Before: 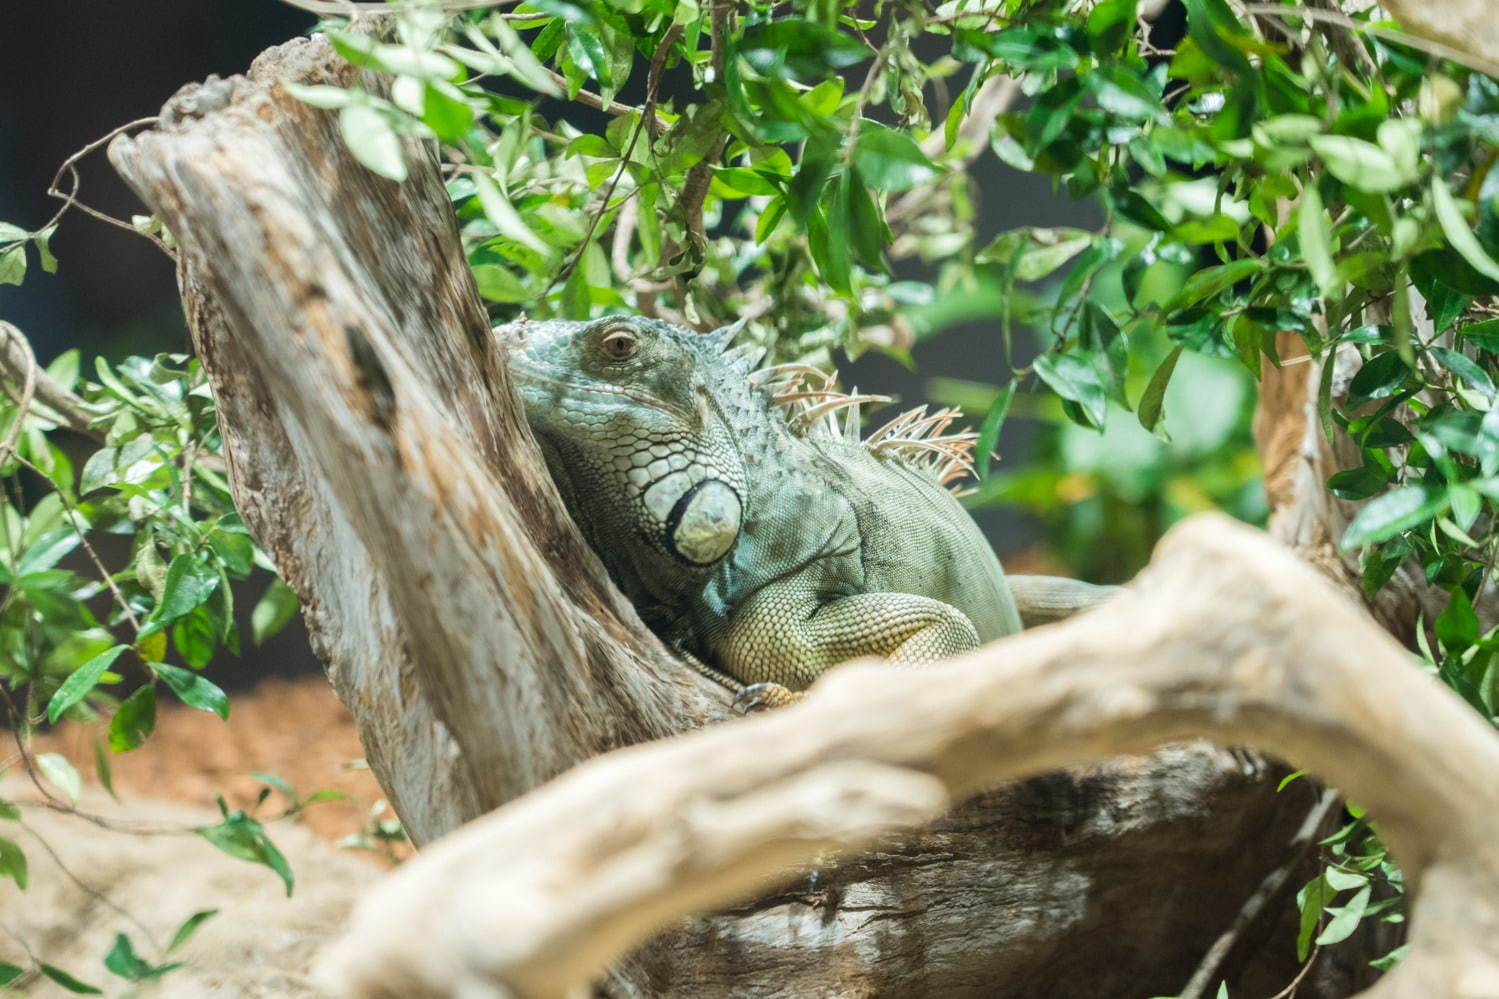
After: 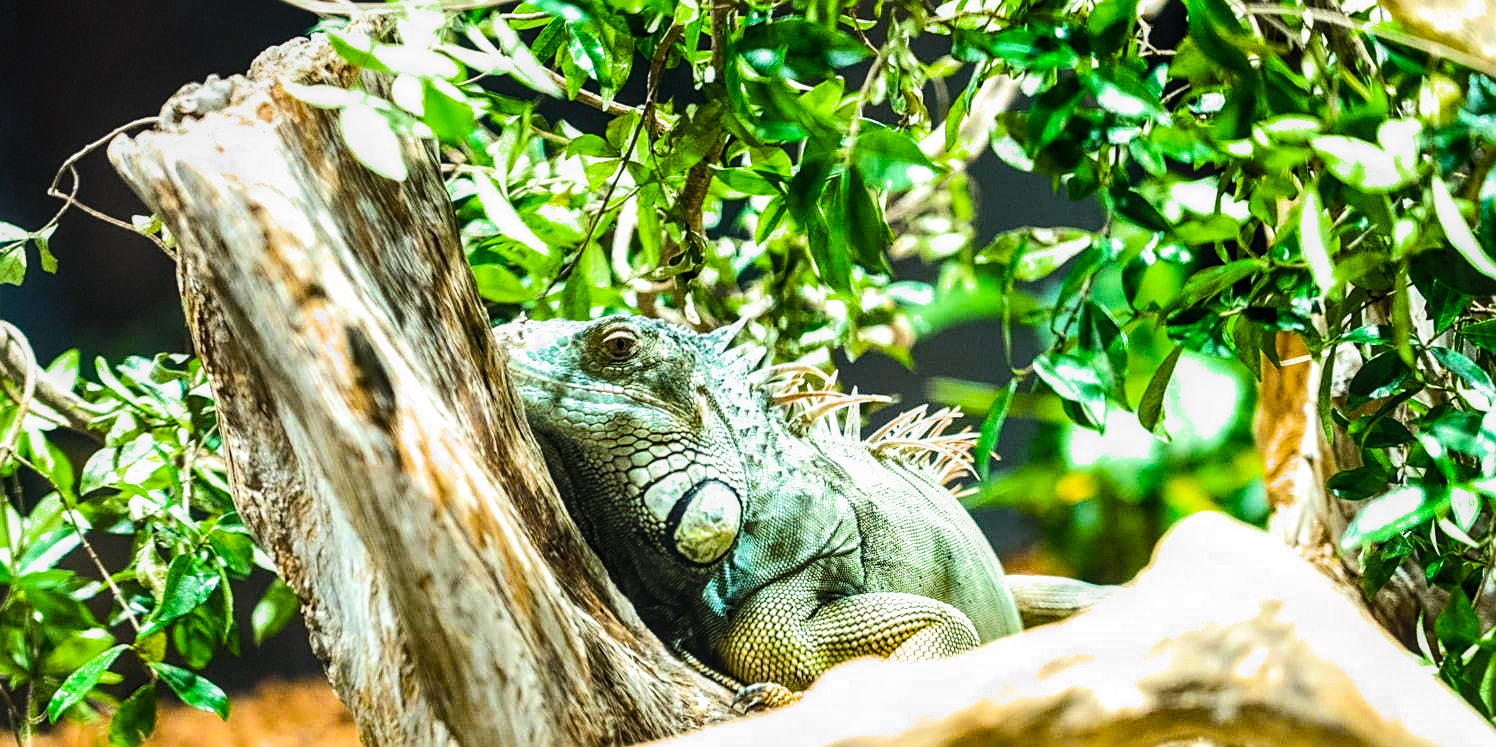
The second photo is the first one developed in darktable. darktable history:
exposure: compensate highlight preservation false
crop: bottom 24.967%
local contrast: on, module defaults
filmic rgb: middle gray luminance 18.42%, black relative exposure -10.5 EV, white relative exposure 3.4 EV, threshold 6 EV, target black luminance 0%, hardness 6.03, latitude 99%, contrast 0.847, shadows ↔ highlights balance 0.505%, add noise in highlights 0, preserve chrominance max RGB, color science v3 (2019), use custom middle-gray values true, iterations of high-quality reconstruction 0, contrast in highlights soft, enable highlight reconstruction true
color balance rgb: linear chroma grading › global chroma 9%, perceptual saturation grading › global saturation 36%, perceptual saturation grading › shadows 35%, perceptual brilliance grading › global brilliance 15%, perceptual brilliance grading › shadows -35%, global vibrance 15%
sharpen: on, module defaults
tone equalizer: -8 EV -1.08 EV, -7 EV -1.01 EV, -6 EV -0.867 EV, -5 EV -0.578 EV, -3 EV 0.578 EV, -2 EV 0.867 EV, -1 EV 1.01 EV, +0 EV 1.08 EV, edges refinement/feathering 500, mask exposure compensation -1.57 EV, preserve details no
